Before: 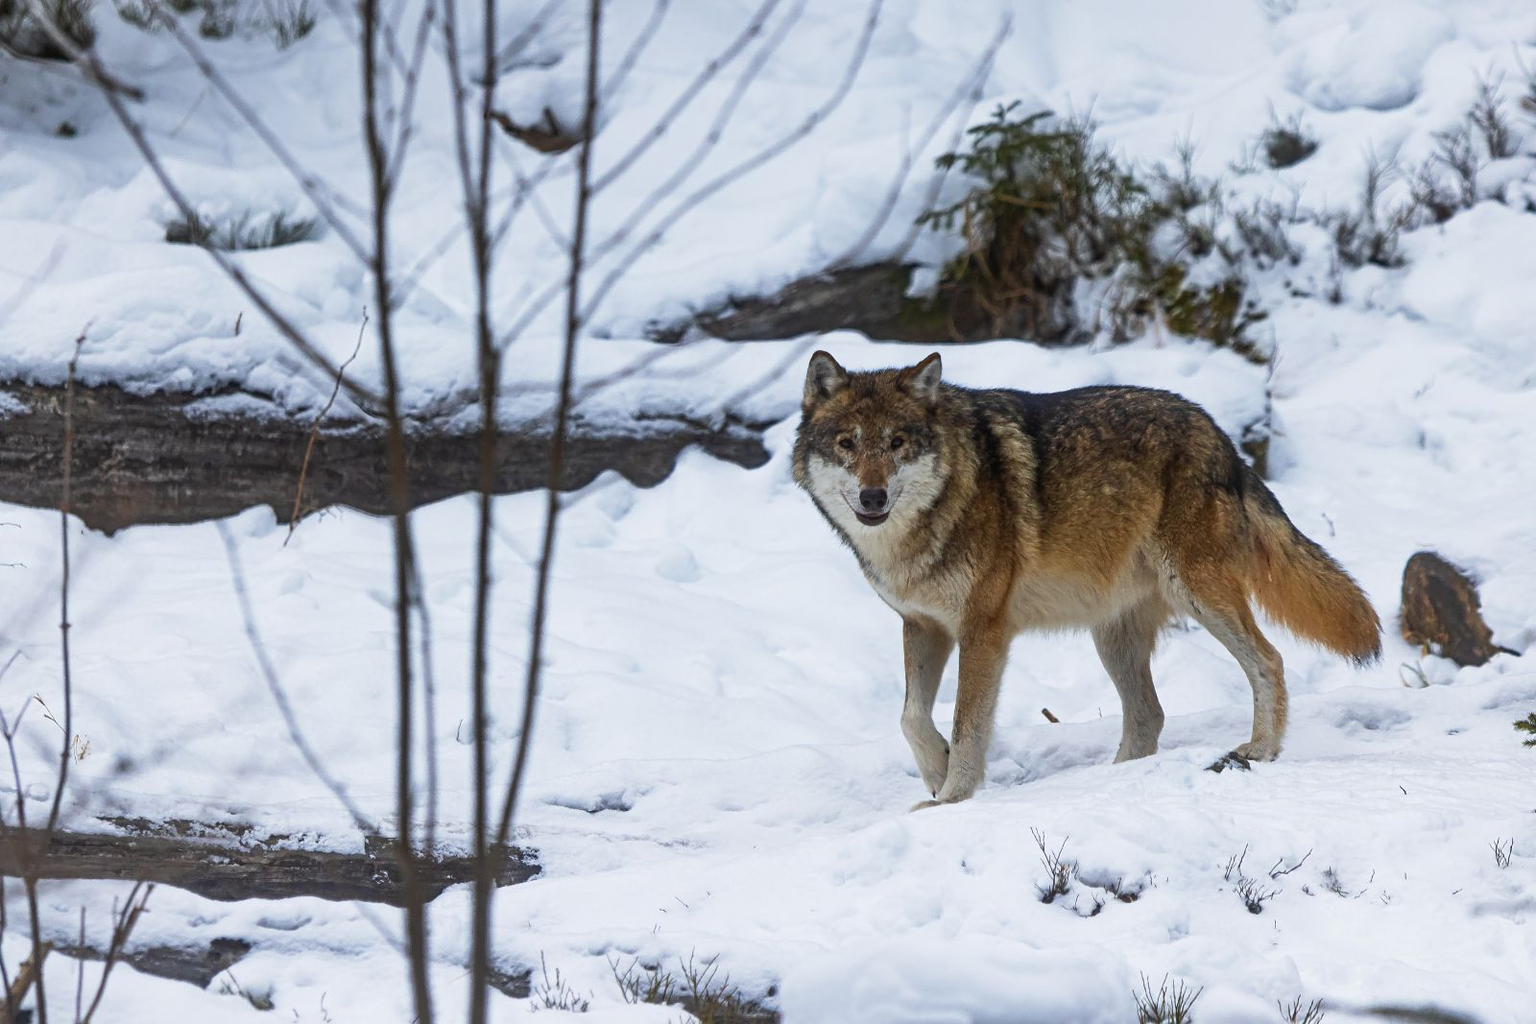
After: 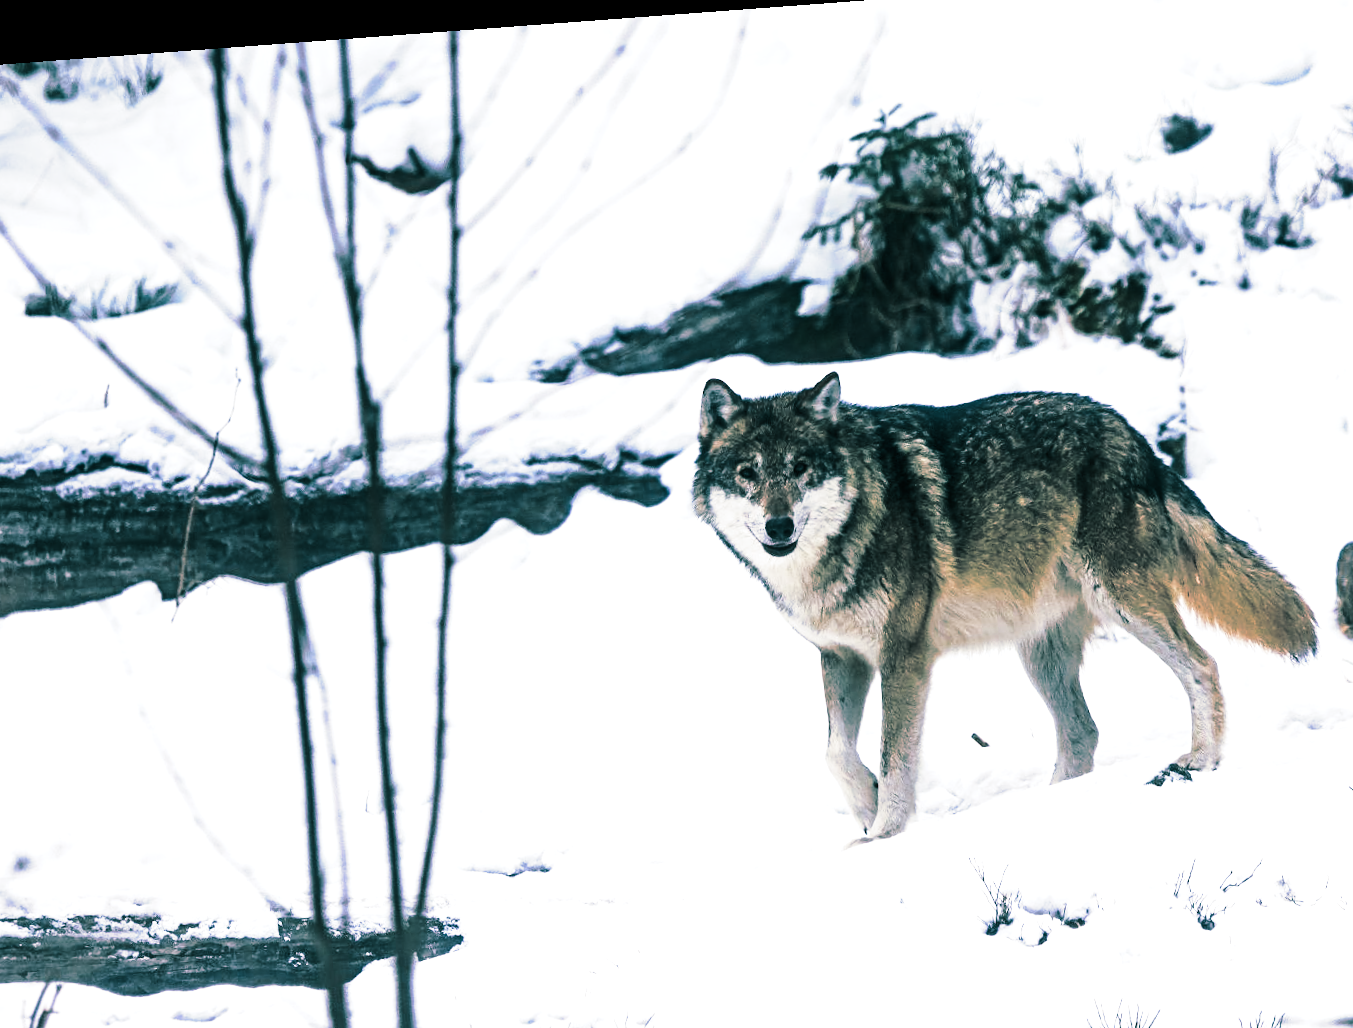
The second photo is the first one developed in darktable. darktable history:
base curve: curves: ch0 [(0, 0) (0.028, 0.03) (0.121, 0.232) (0.46, 0.748) (0.859, 0.968) (1, 1)], preserve colors none
color calibration: illuminant as shot in camera, x 0.358, y 0.373, temperature 4628.91 K
crop: left 9.929%, top 3.475%, right 9.188%, bottom 9.529%
split-toning: shadows › hue 186.43°, highlights › hue 49.29°, compress 30.29%
white balance: red 1.009, blue 1.027
rotate and perspective: rotation -4.25°, automatic cropping off
tone equalizer: -8 EV -0.75 EV, -7 EV -0.7 EV, -6 EV -0.6 EV, -5 EV -0.4 EV, -3 EV 0.4 EV, -2 EV 0.6 EV, -1 EV 0.7 EV, +0 EV 0.75 EV, edges refinement/feathering 500, mask exposure compensation -1.57 EV, preserve details no
